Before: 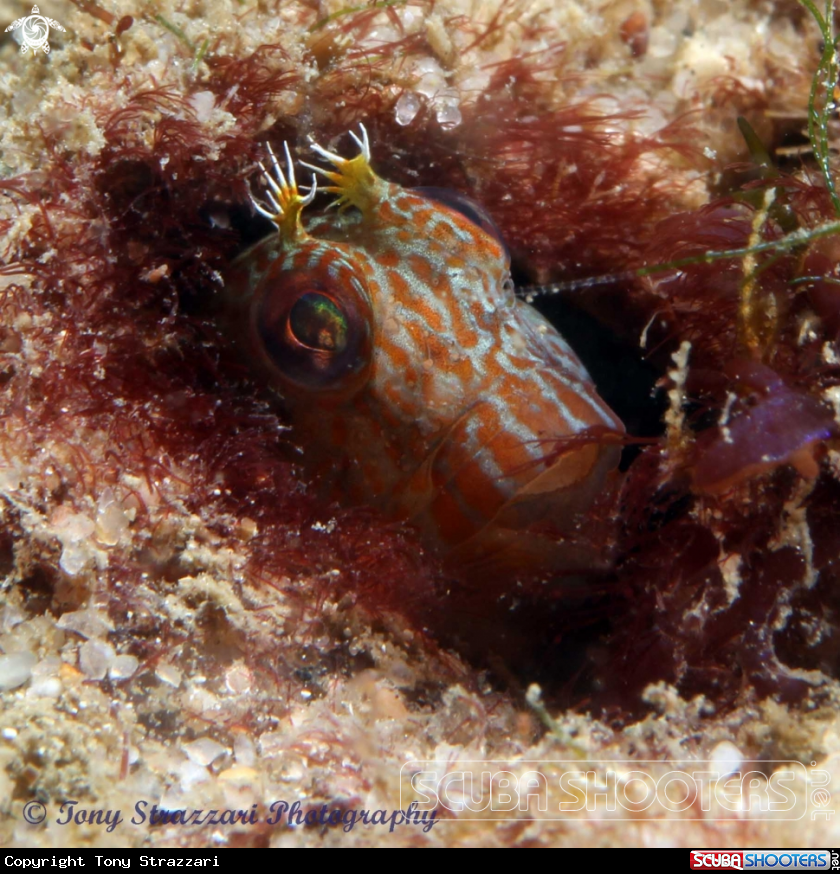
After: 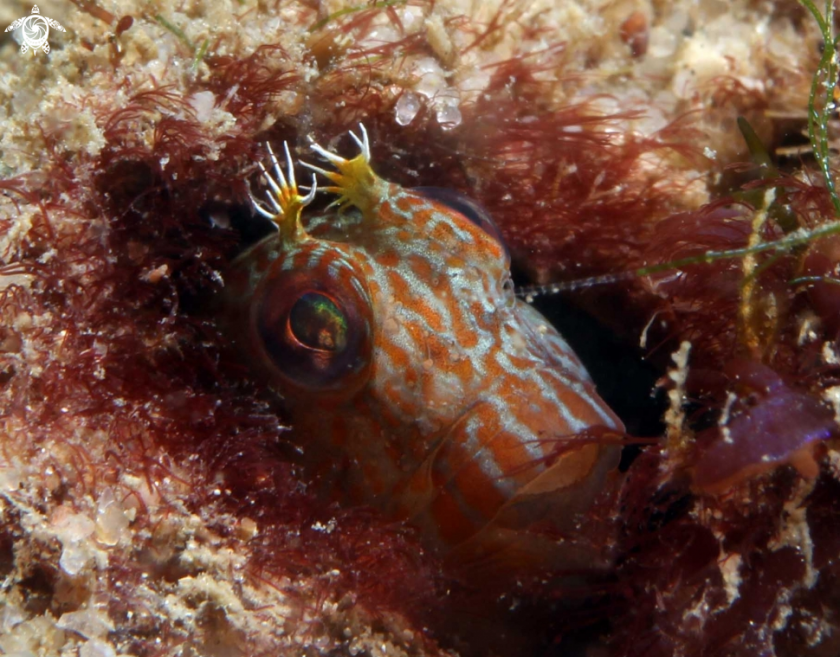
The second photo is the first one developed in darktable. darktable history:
crop: bottom 24.828%
